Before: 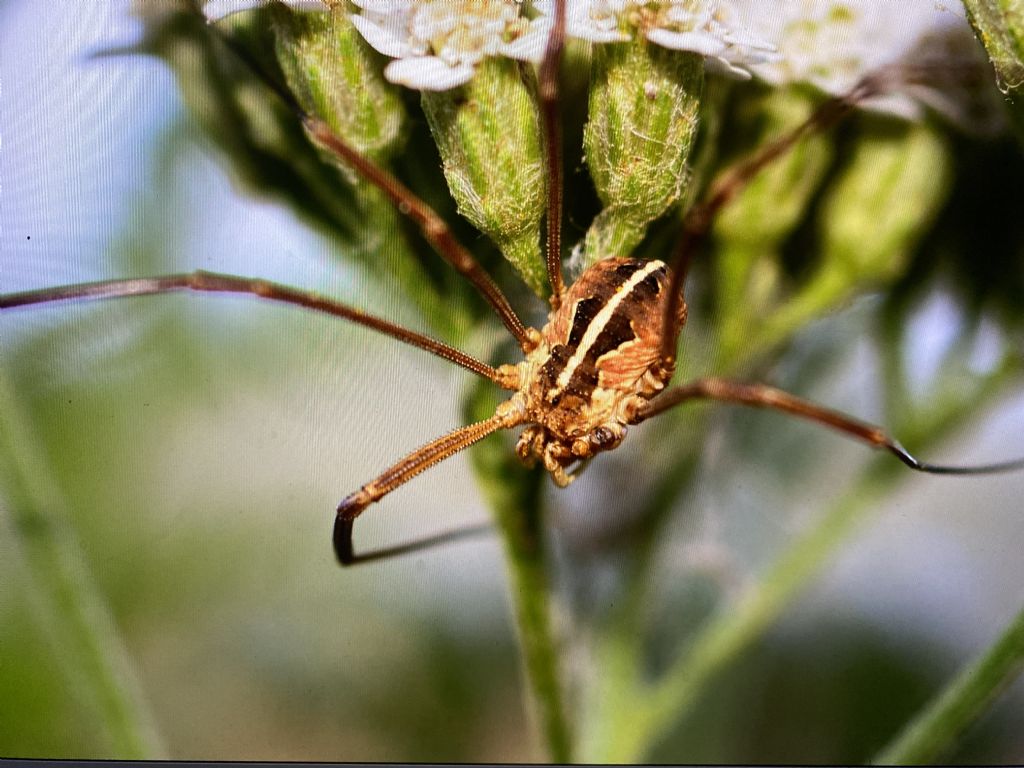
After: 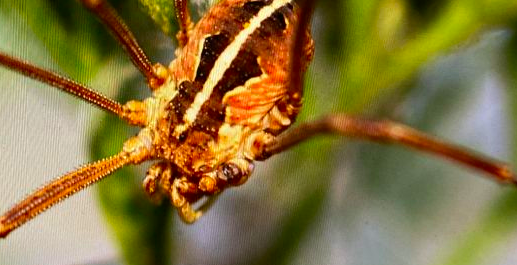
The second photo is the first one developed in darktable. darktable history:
contrast brightness saturation: saturation 0.504
crop: left 36.451%, top 34.445%, right 13.032%, bottom 31.047%
